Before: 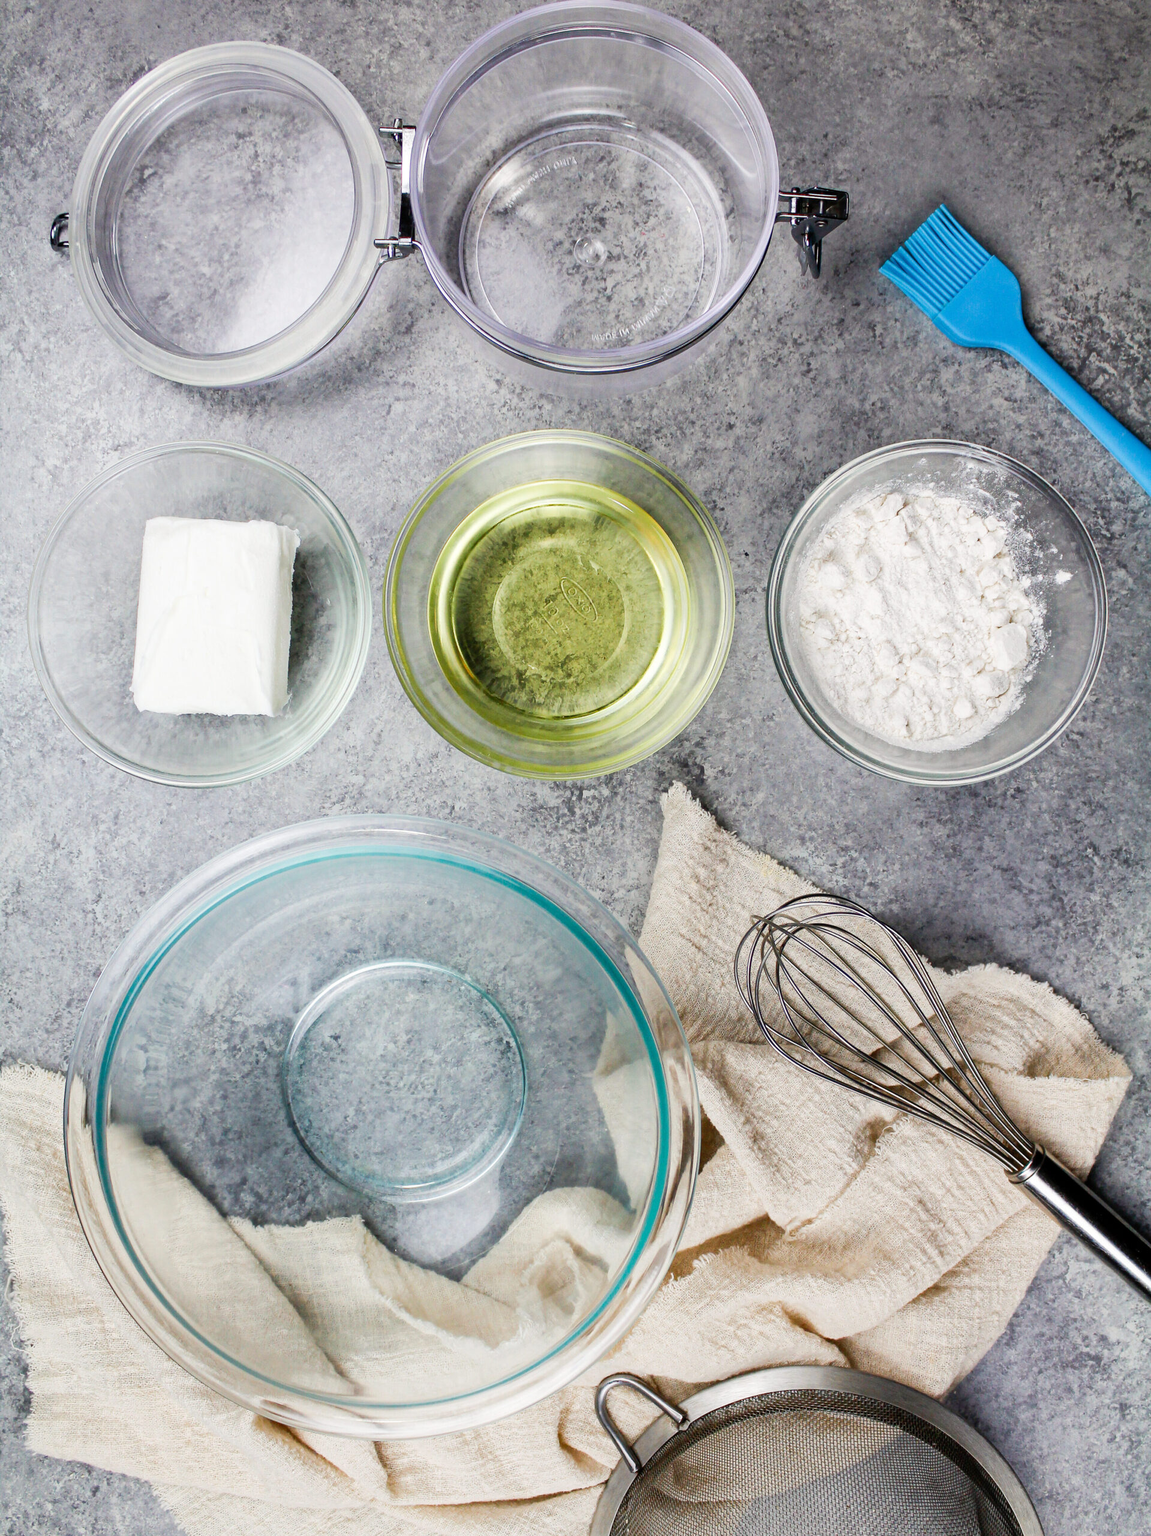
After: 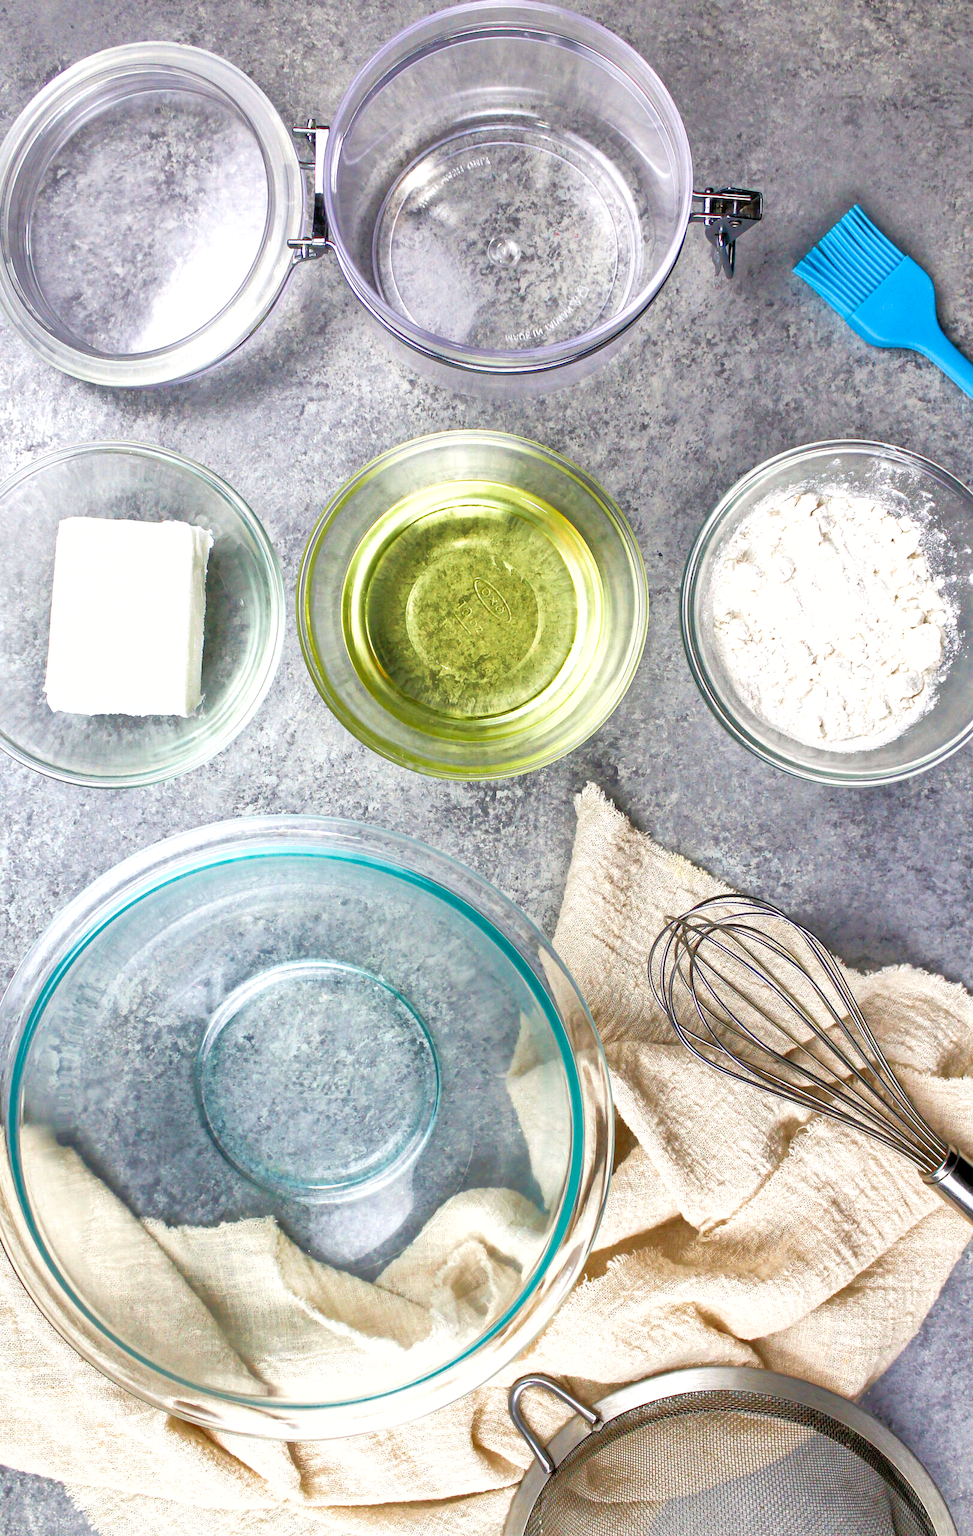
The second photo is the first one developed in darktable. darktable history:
crop: left 7.556%, right 7.87%
velvia: on, module defaults
shadows and highlights: on, module defaults
tone equalizer: -7 EV 0.16 EV, -6 EV 0.618 EV, -5 EV 1.12 EV, -4 EV 1.3 EV, -3 EV 1.16 EV, -2 EV 0.6 EV, -1 EV 0.16 EV
exposure: black level correction 0.001, exposure 0.499 EV, compensate exposure bias true, compensate highlight preservation false
